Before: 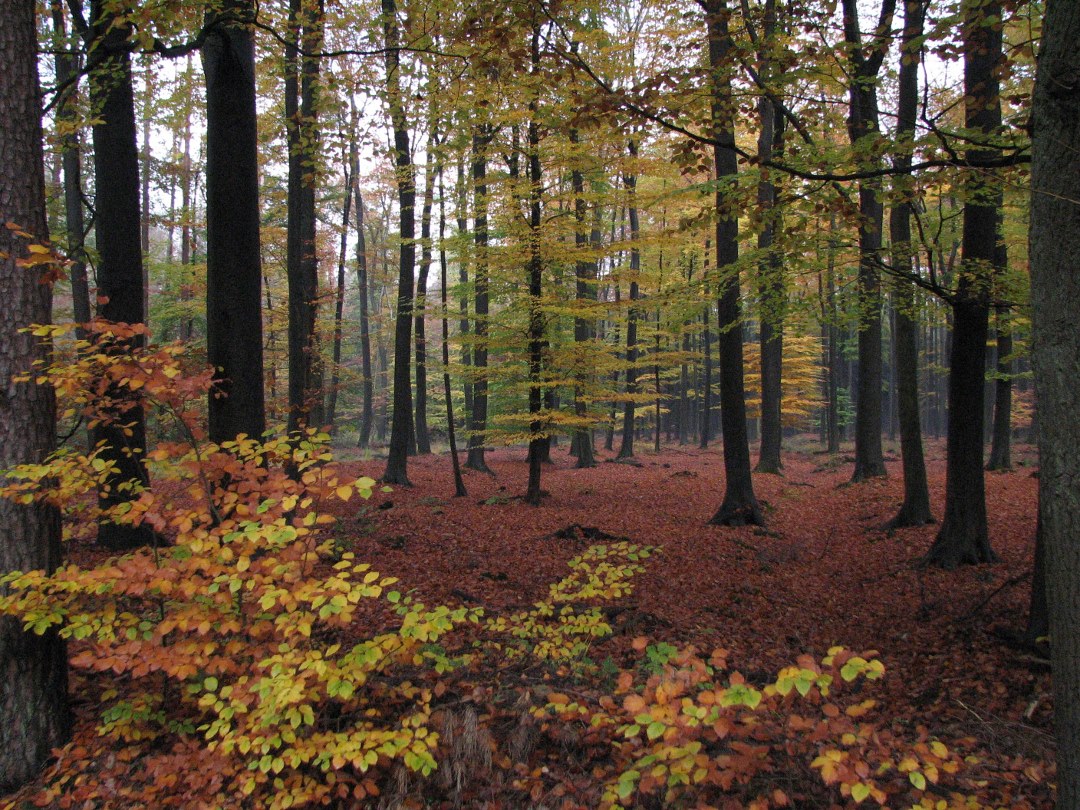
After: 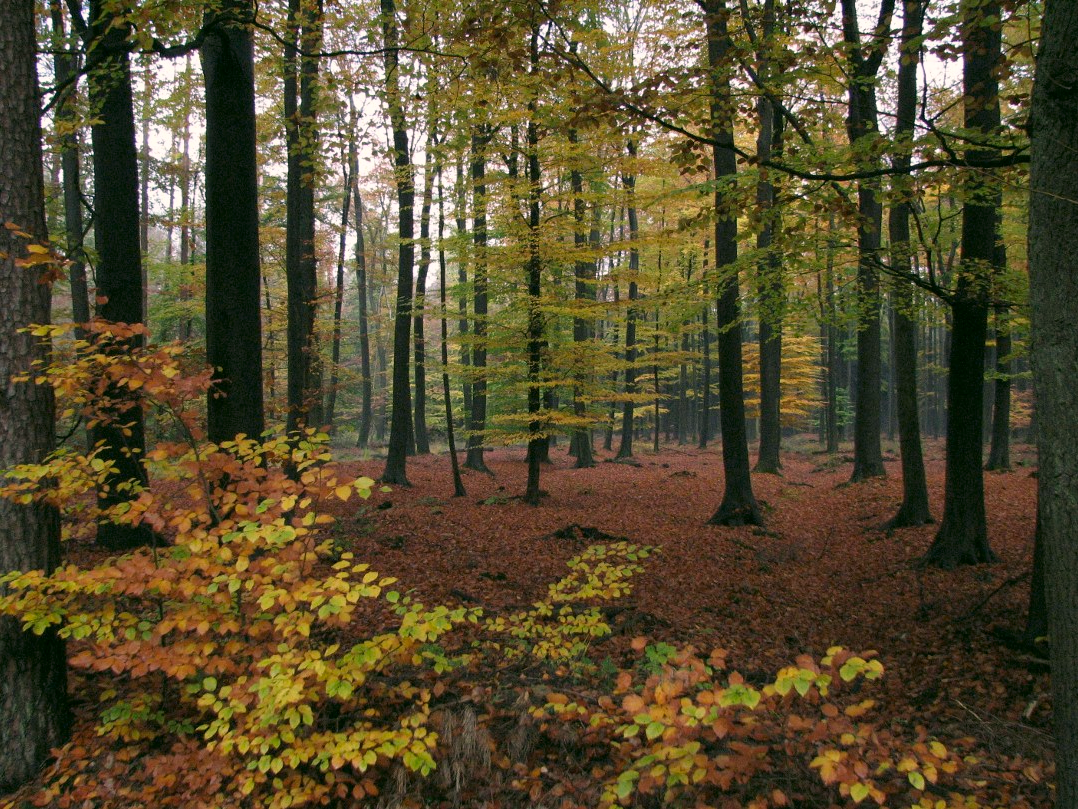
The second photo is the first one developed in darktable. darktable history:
crop and rotate: left 0.126%
color correction: highlights a* 4.02, highlights b* 4.98, shadows a* -7.55, shadows b* 4.98
